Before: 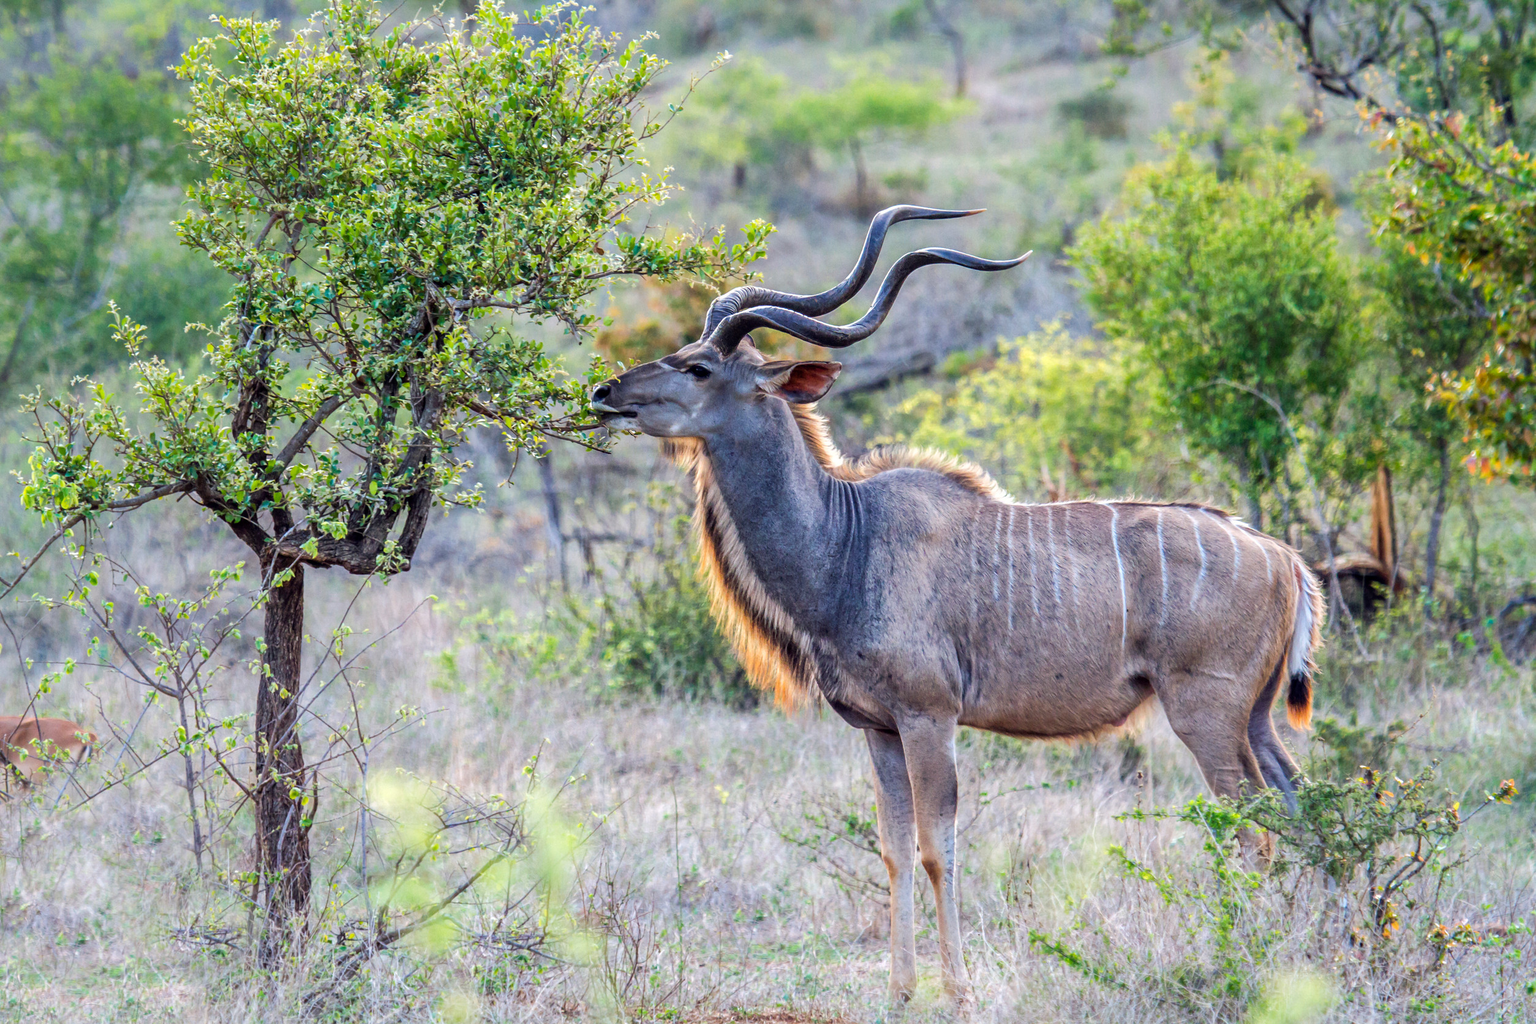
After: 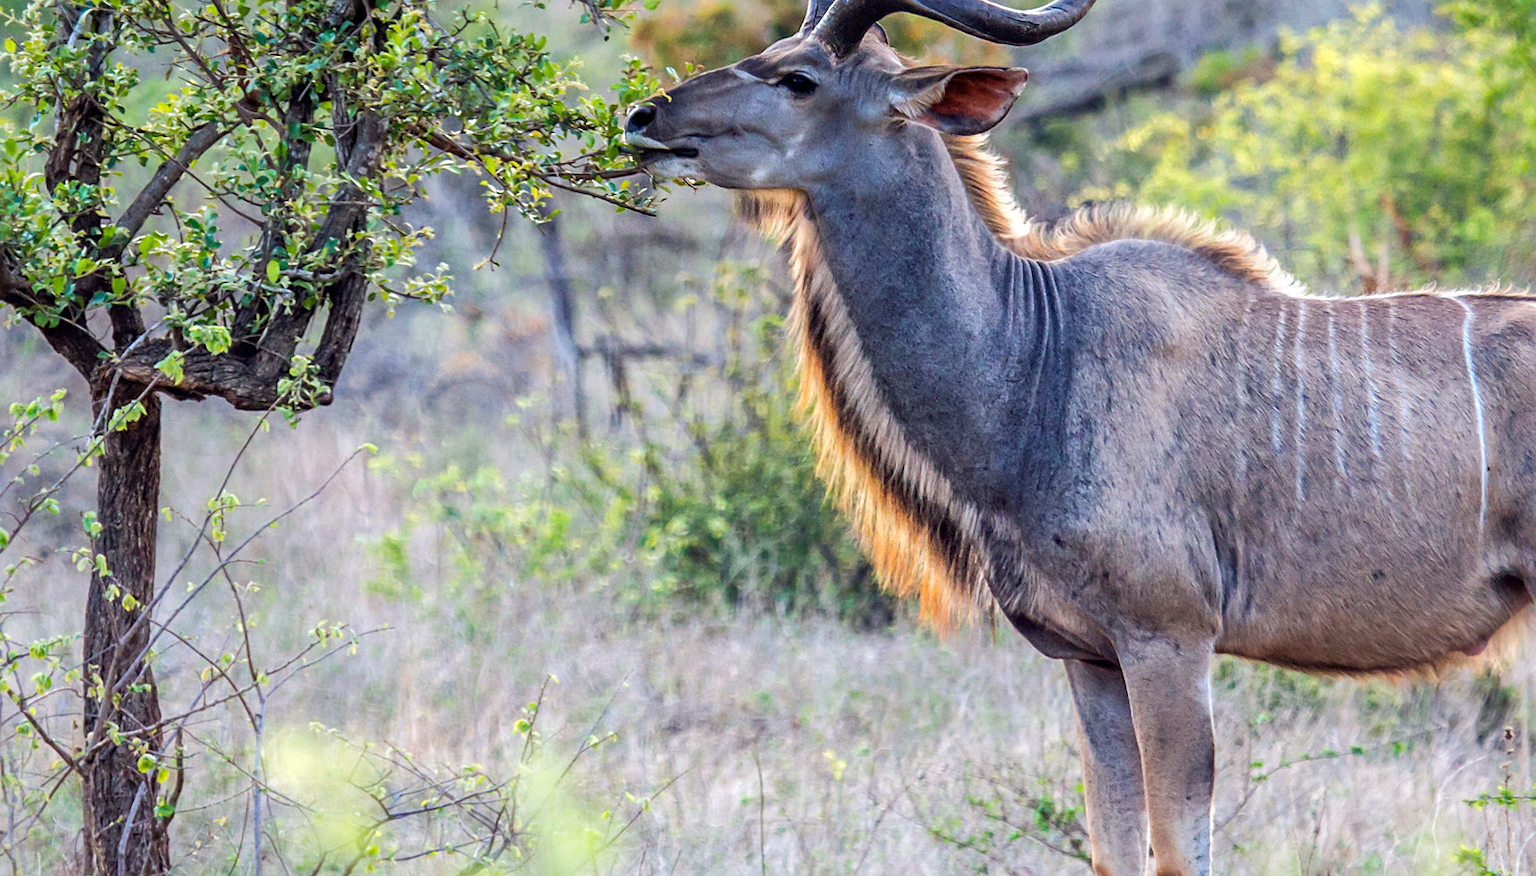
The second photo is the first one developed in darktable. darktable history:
crop: left 13.312%, top 31.28%, right 24.627%, bottom 15.582%
sharpen: amount 0.2
tone equalizer: on, module defaults
